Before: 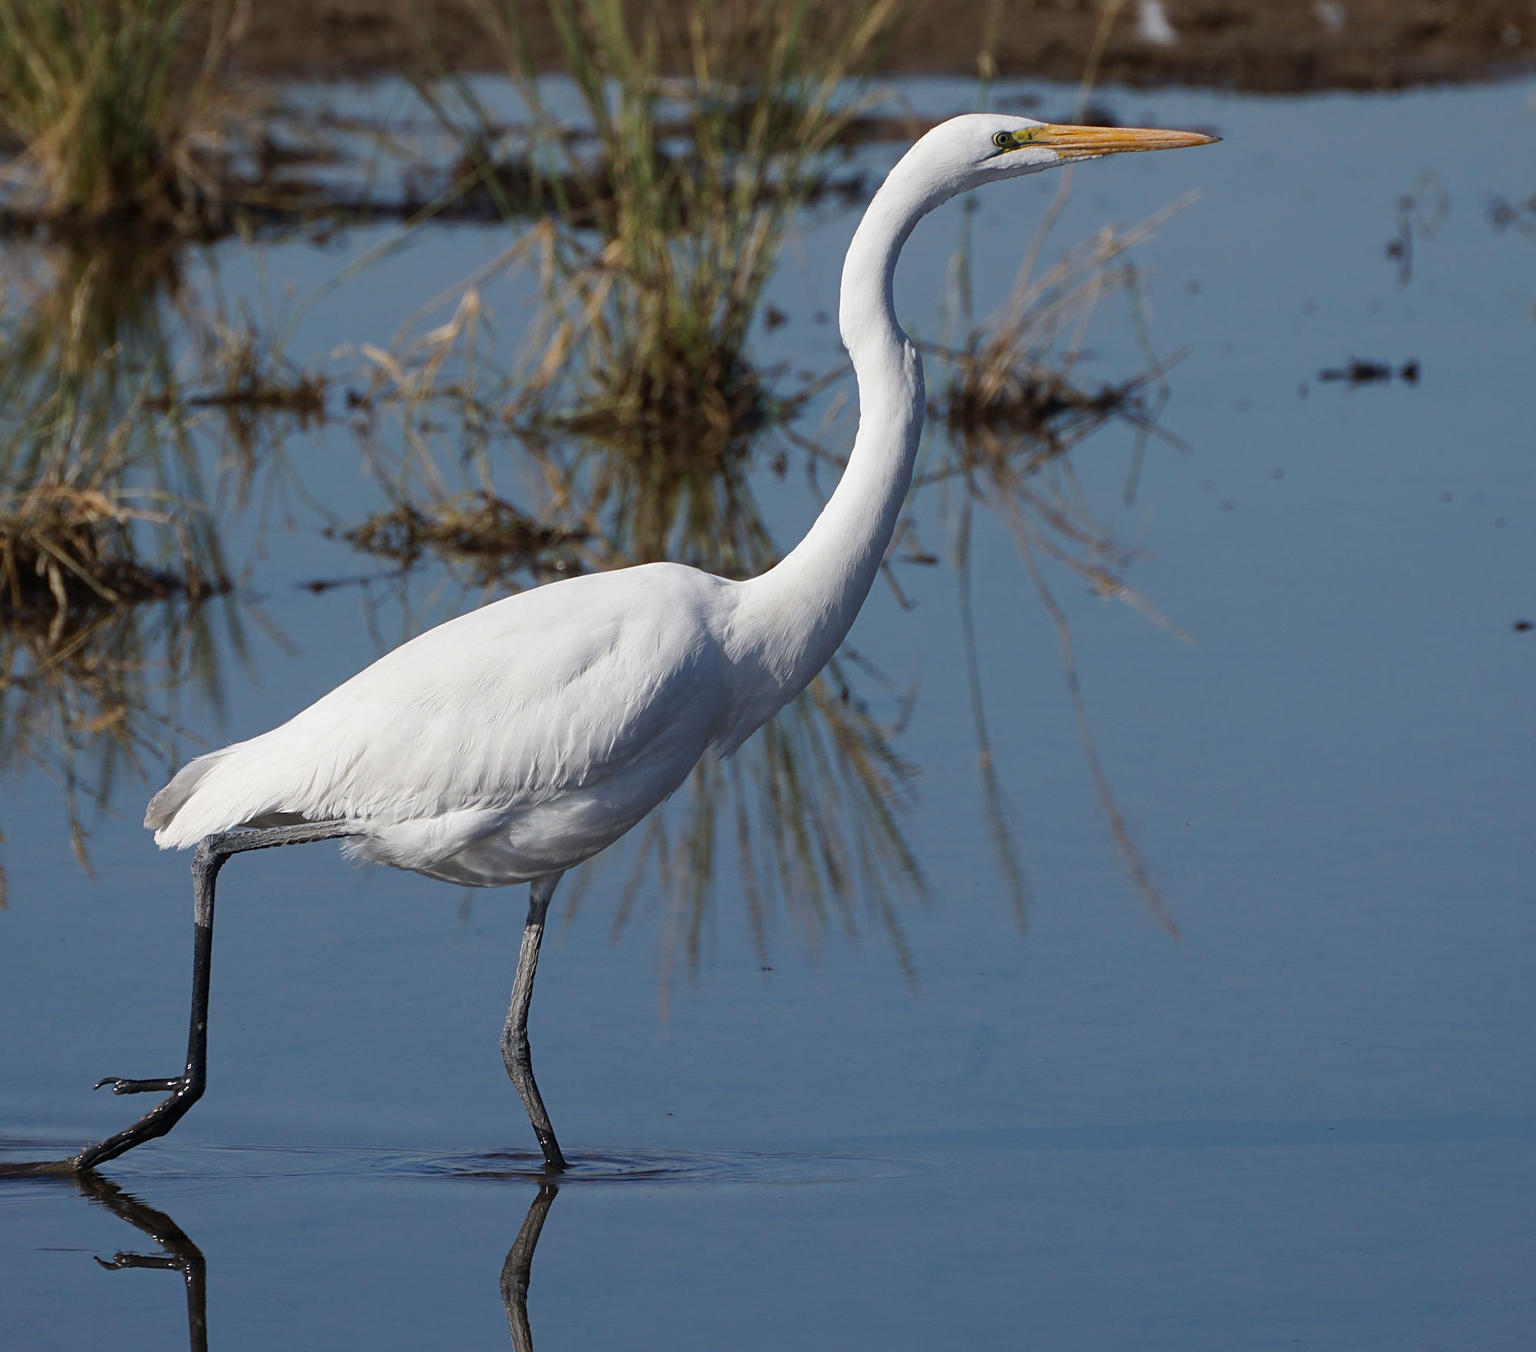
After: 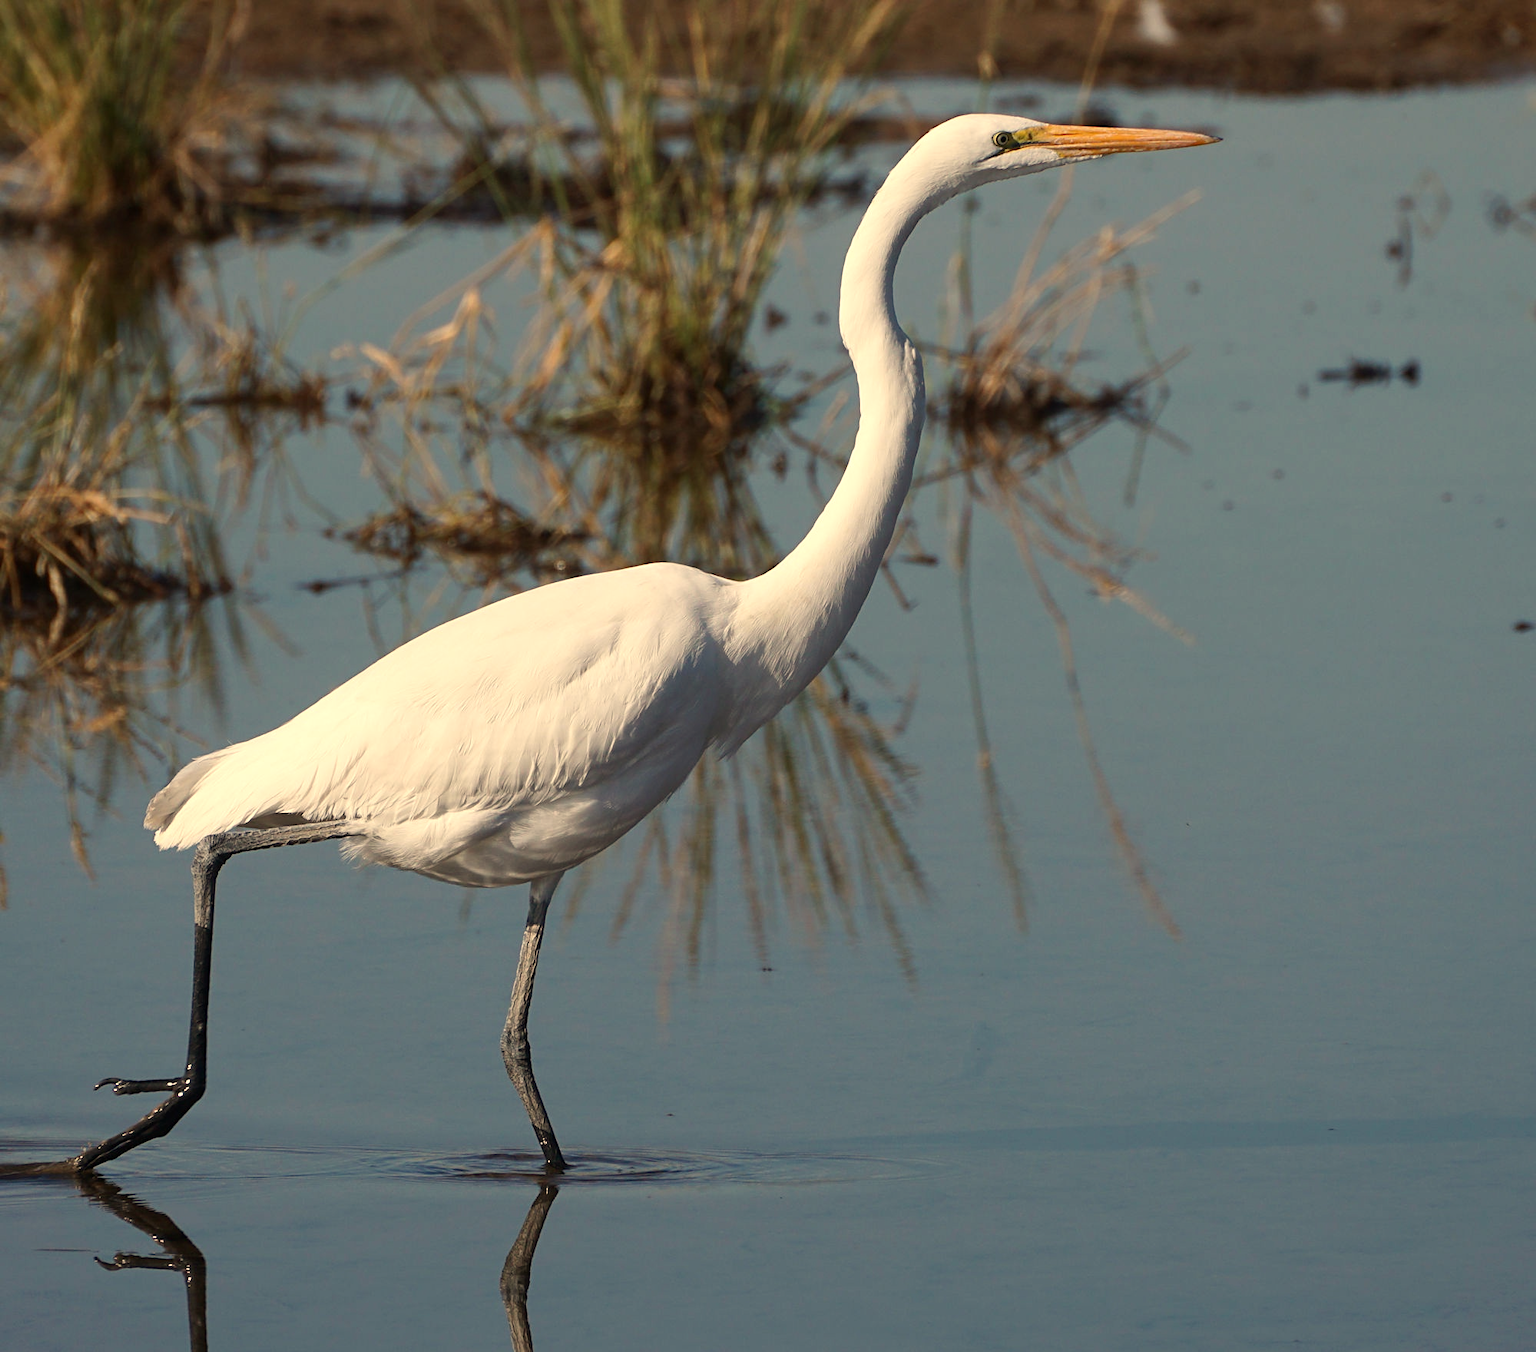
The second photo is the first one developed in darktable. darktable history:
white balance: red 1.123, blue 0.83
contrast brightness saturation: contrast 0.08, saturation 0.02
exposure: exposure 0.2 EV, compensate highlight preservation false
